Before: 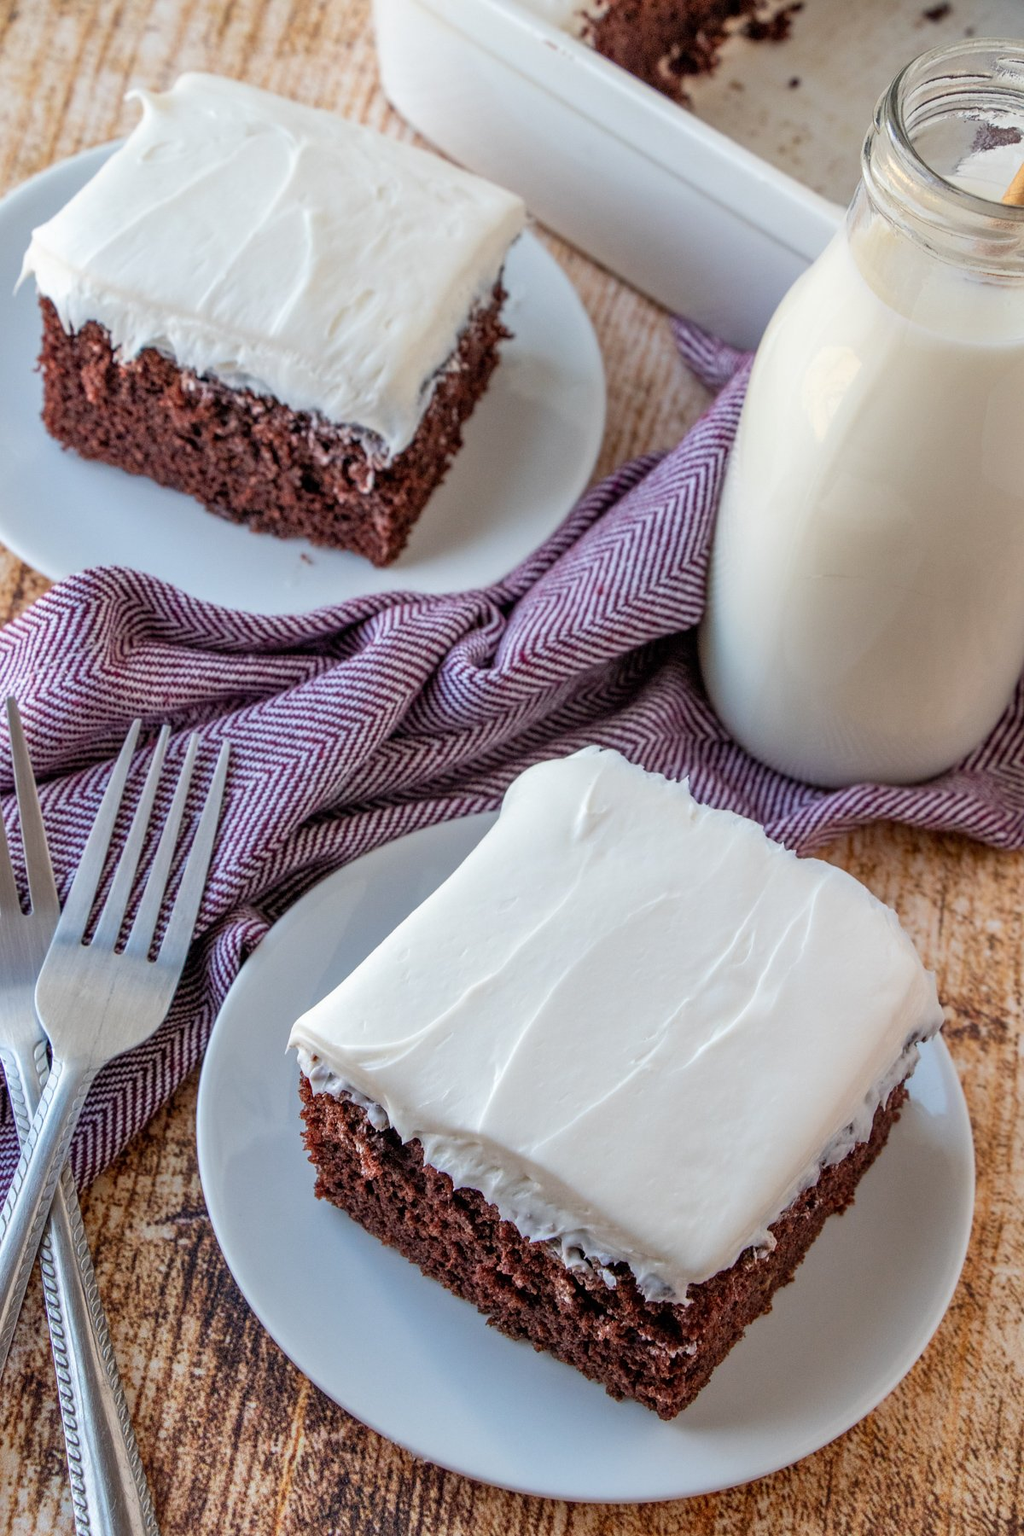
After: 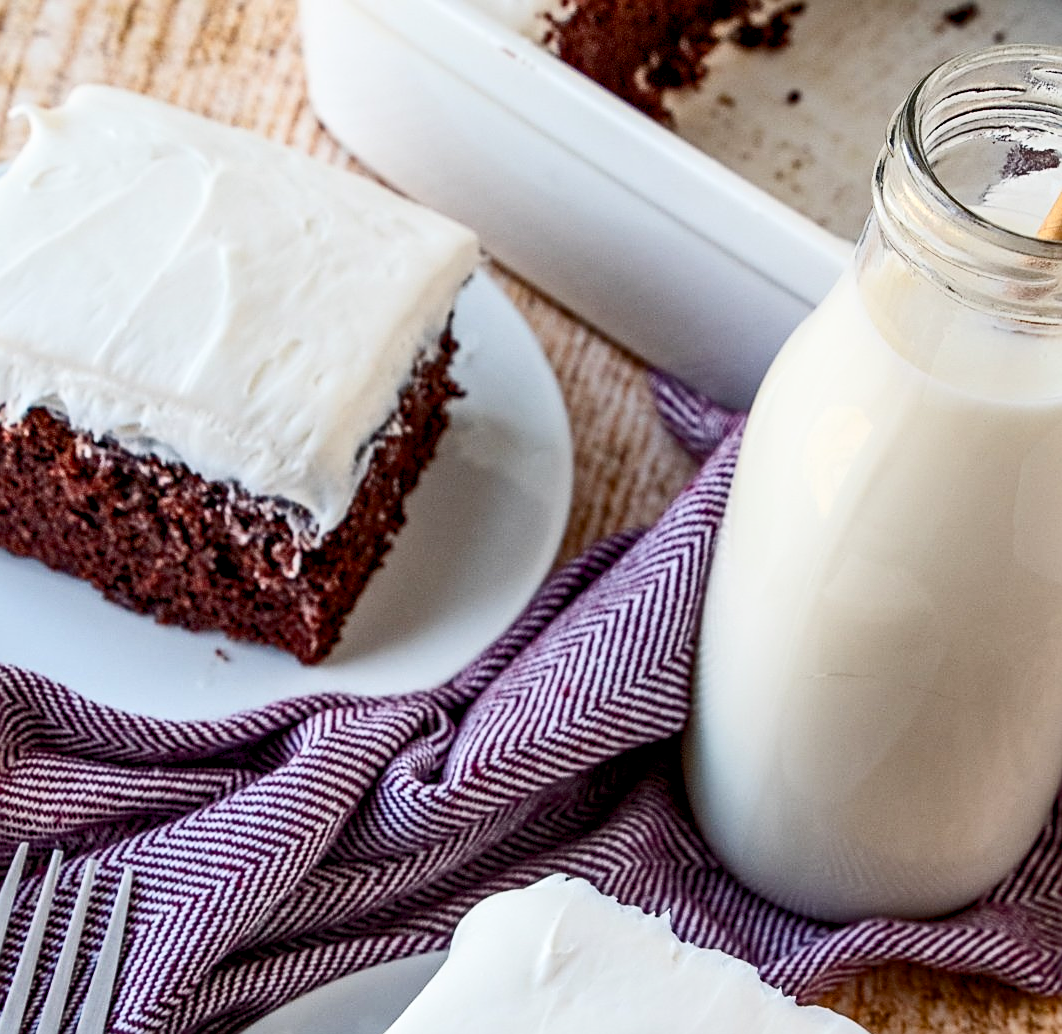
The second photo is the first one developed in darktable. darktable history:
contrast brightness saturation: contrast 0.28
crop and rotate: left 11.454%, bottom 42.542%
color balance rgb: global offset › luminance -0.293%, global offset › hue 258.7°, perceptual saturation grading › global saturation 20%, perceptual saturation grading › highlights -25.19%, perceptual saturation grading › shadows 25.593%, global vibrance -24.284%
sharpen: on, module defaults
haze removal: compatibility mode true, adaptive false
tone equalizer: on, module defaults
